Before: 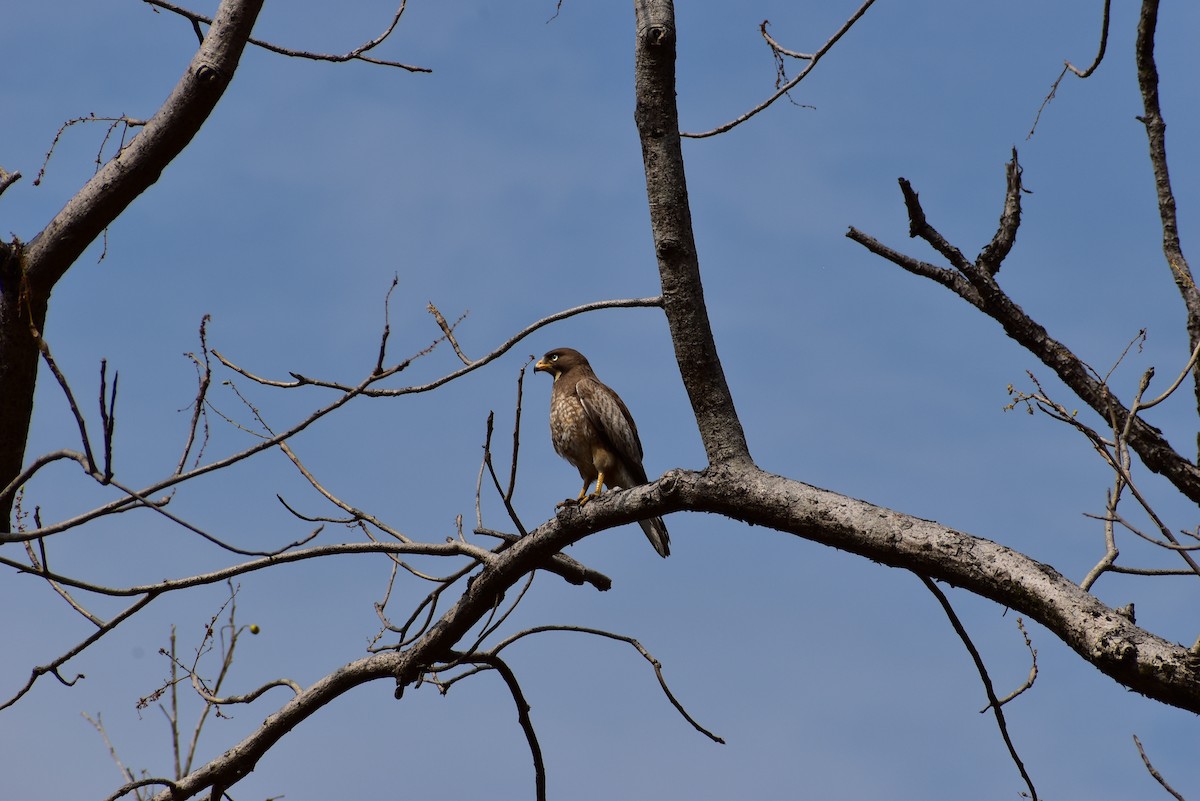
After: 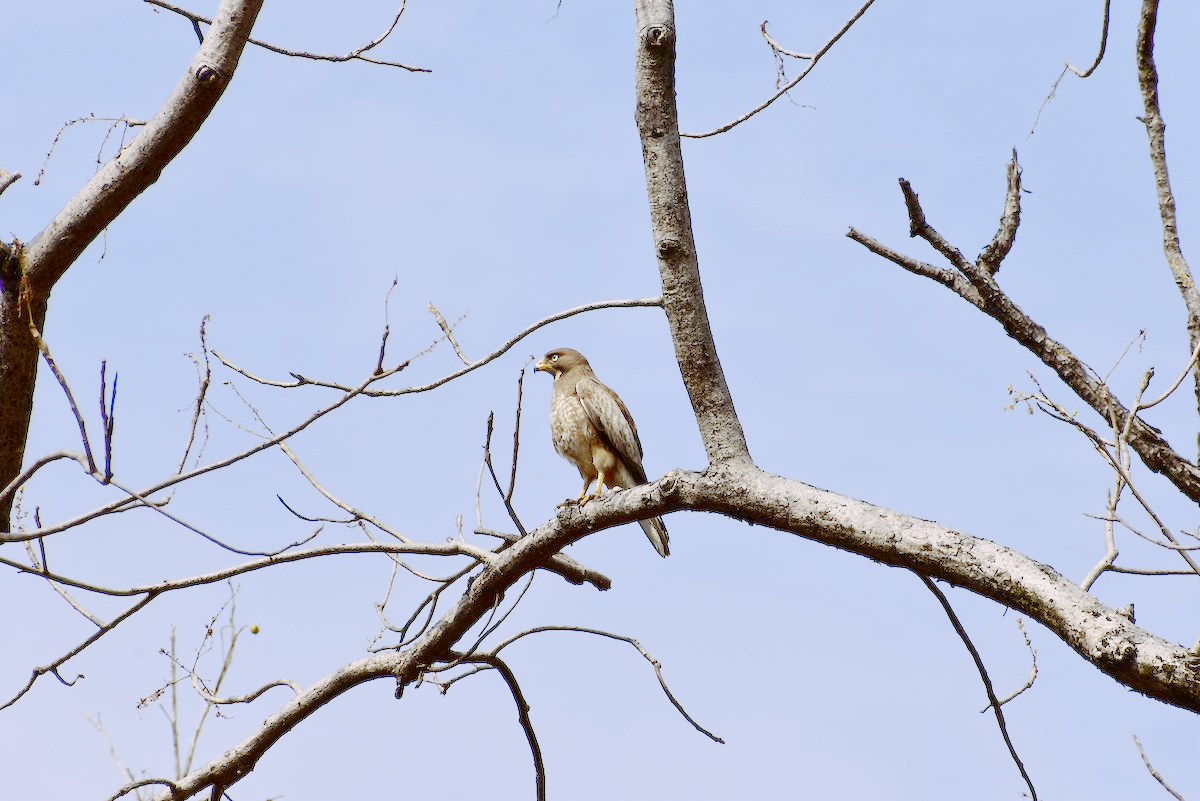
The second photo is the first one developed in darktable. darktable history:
tone curve: curves: ch0 [(0, 0) (0.003, 0) (0.011, 0.001) (0.025, 0.003) (0.044, 0.005) (0.069, 0.012) (0.1, 0.023) (0.136, 0.039) (0.177, 0.088) (0.224, 0.15) (0.277, 0.24) (0.335, 0.337) (0.399, 0.437) (0.468, 0.535) (0.543, 0.629) (0.623, 0.71) (0.709, 0.782) (0.801, 0.856) (0.898, 0.94) (1, 1)], preserve colors none
color look up table: target L [98.57, 85.81, 79.82, 79.72, 69.87, 48.05, 68.42, 64.48, 62.2, 59.8, 61.14, 40.08, 34.65, 25.8, 23.85, 200.63, 85.99, 84.7, 71.01, 65.71, 62.3, 56.52, 45.88, 55.14, 40.89, 37.01, 44.1, 36.73, 9.656, 84.34, 78.84, 71.88, 64.6, 64.2, 58.34, 61.4, 60.38, 43.56, 44.09, 48.69, 39.88, 36.13, 17.58, 15.52, 85.39, 77.92, 64.11, 49.94, 32.15], target a [8.461, -1.946, -2.742, -38, -49.1, -37.81, -24.89, -41.56, -43.72, -9.313, -5.421, -28.82, -24.18, -1.401, -12.45, 0, 2.078, 9.747, 9.09, 10.66, 51.7, 68.37, 52.66, 53.24, 27.67, 4.317, 52.12, 33.44, 17.64, 13.38, 28.34, 19.61, 63.43, 68.46, 2.102, -13.69, 9.889, 25.35, 9.27, 54.35, 41.03, 28.68, 5.355, 15.83, -10.74, -40.11, -24.41, -22.19, 5.717], target b [1.604, 24.42, 60.41, -35.05, -7.43, 35.93, -4.636, 45.58, 1.016, 51.07, 20.21, 26.05, 24.12, 21.01, 3.25, 0, 42.6, 21.39, 60.51, 48.89, 20.81, -5.45, 28.44, 0.613, 4.967, 14.39, 25.54, 31.15, 17.31, -27.35, -12.15, -43.11, -31.97, -46.73, -10.78, -59.07, -59.83, -31.69, -65.94, -63.76, -44.75, -78.4, -3.911, -28.73, -26.95, -38.61, -50.22, -18.91, -38.35], num patches 49
